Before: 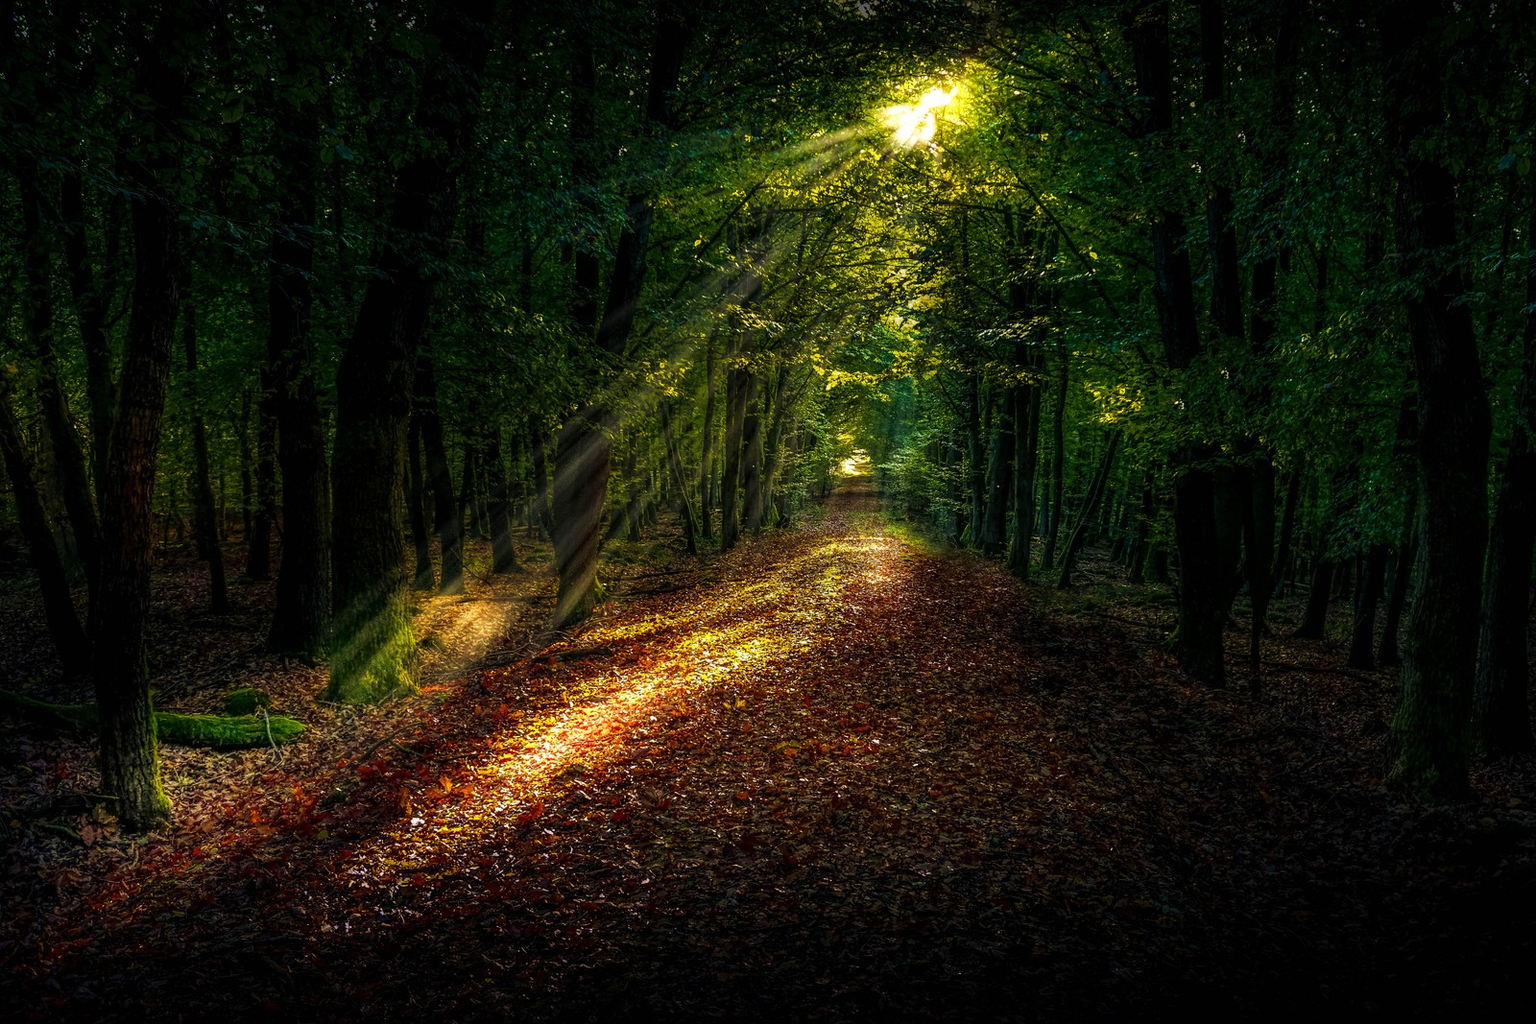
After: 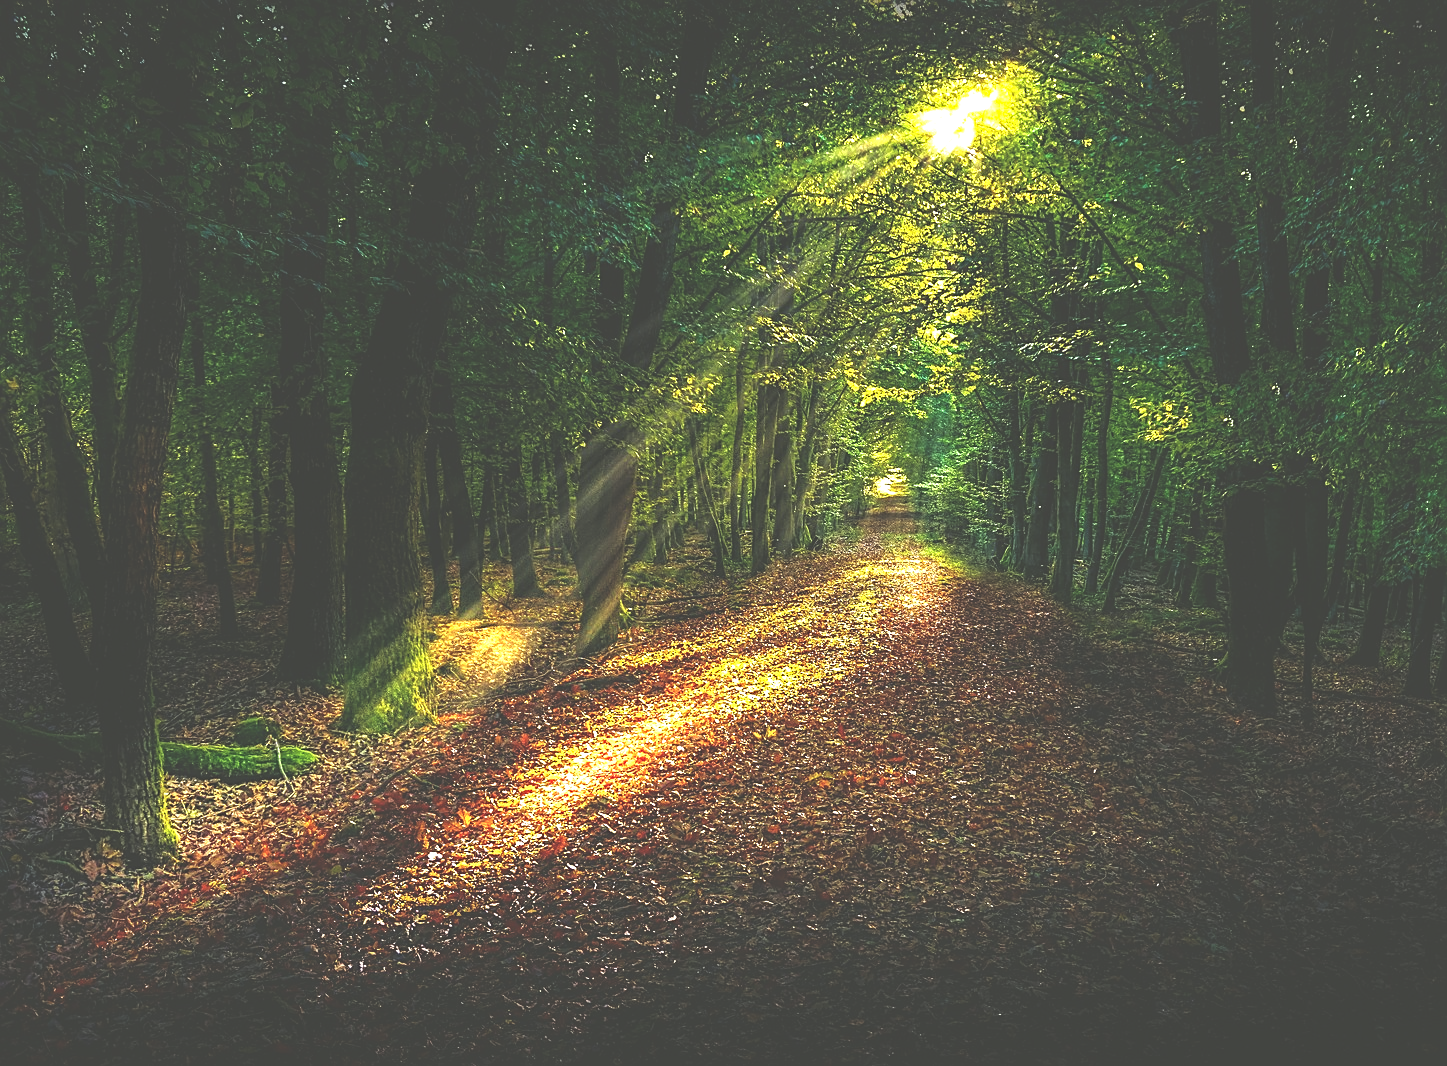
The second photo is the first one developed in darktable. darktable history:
exposure: black level correction -0.023, exposure 1.397 EV, compensate highlight preservation false
sharpen: on, module defaults
color correction: highlights a* -4.28, highlights b* 6.53
crop: right 9.509%, bottom 0.031%
